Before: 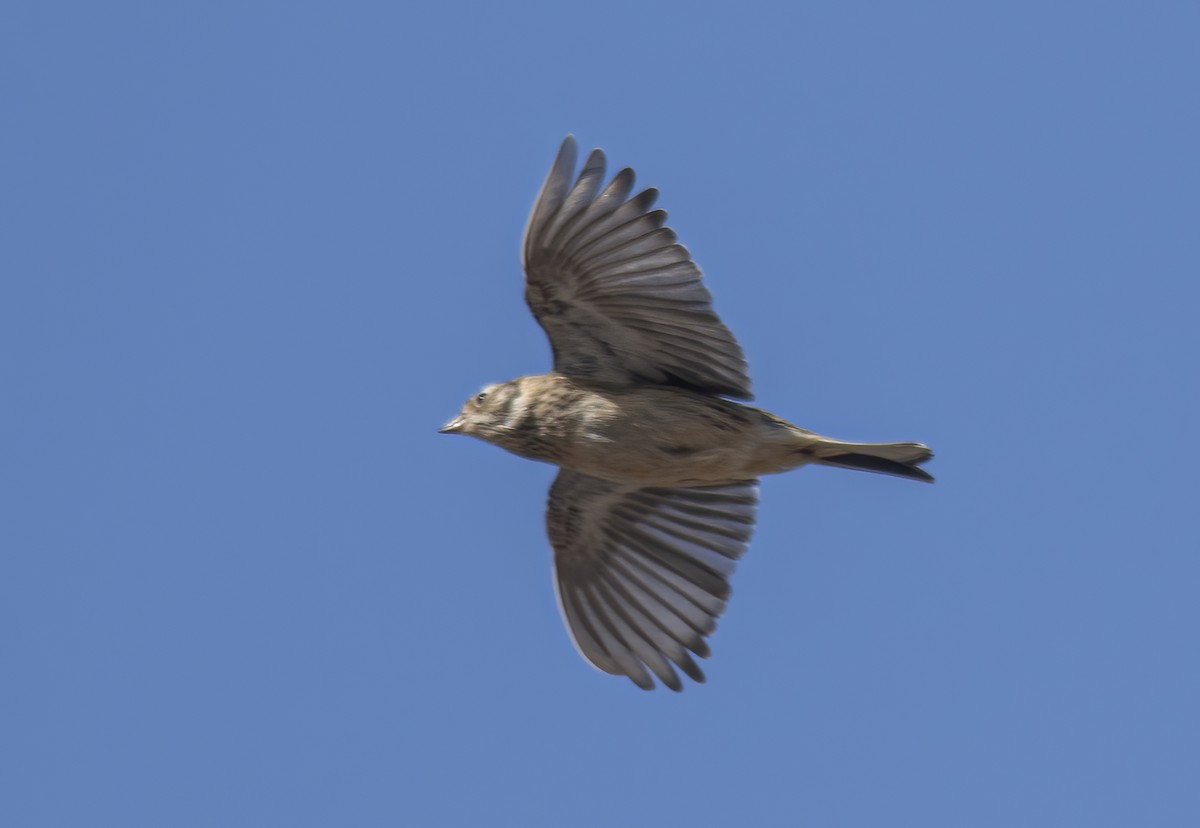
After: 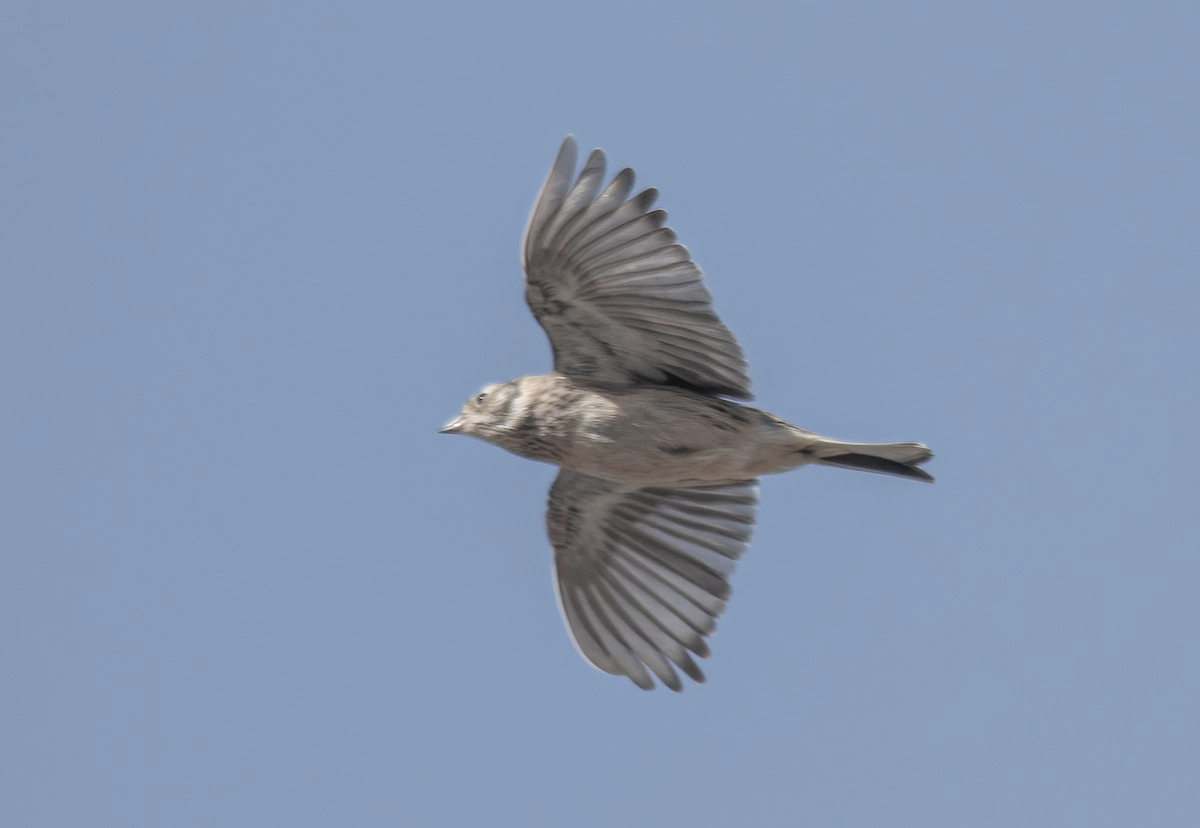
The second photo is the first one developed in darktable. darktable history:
contrast brightness saturation: brightness 0.19, saturation -0.485
